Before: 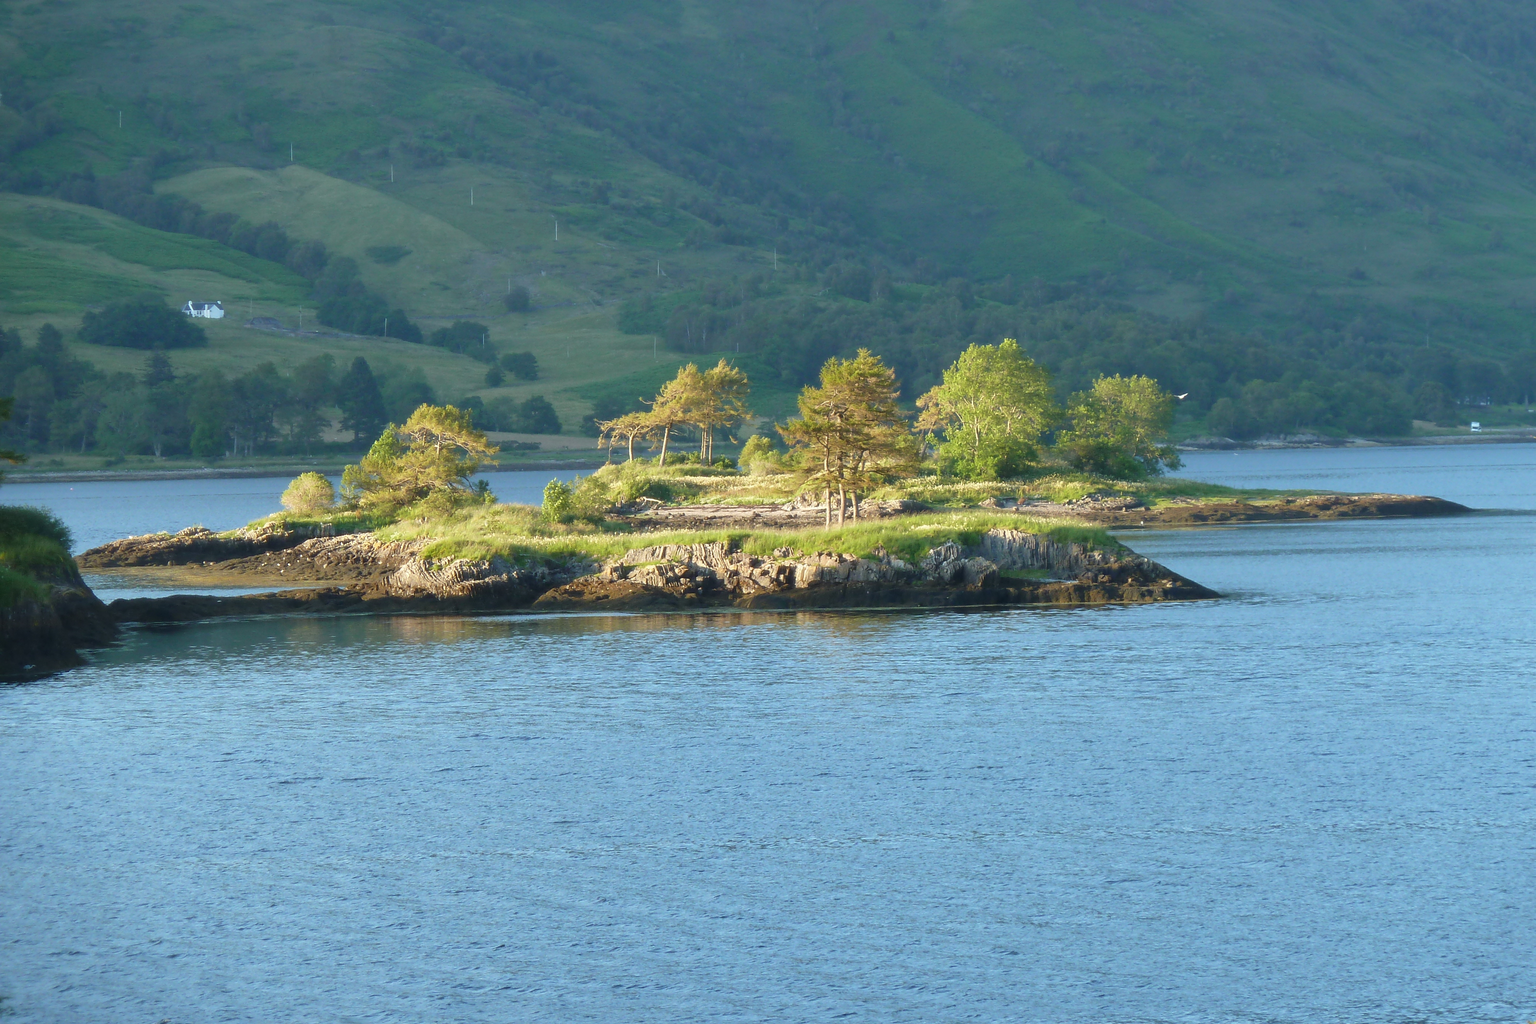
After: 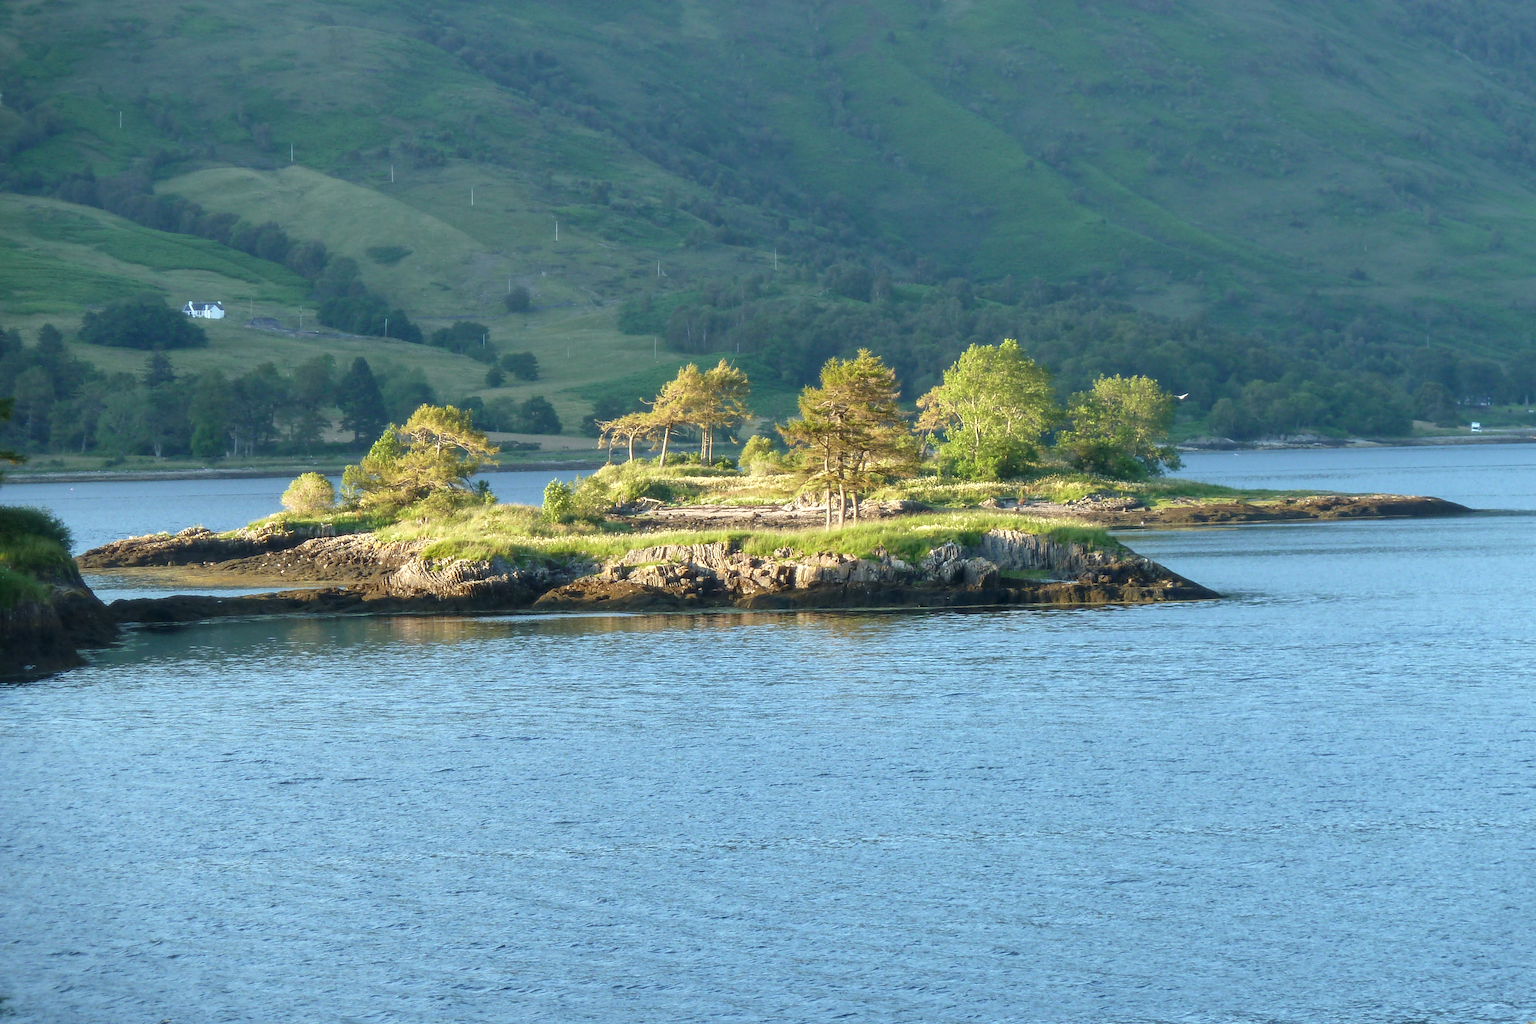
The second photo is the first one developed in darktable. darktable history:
local contrast: on, module defaults
exposure: black level correction 0.002, exposure 0.147 EV, compensate highlight preservation false
